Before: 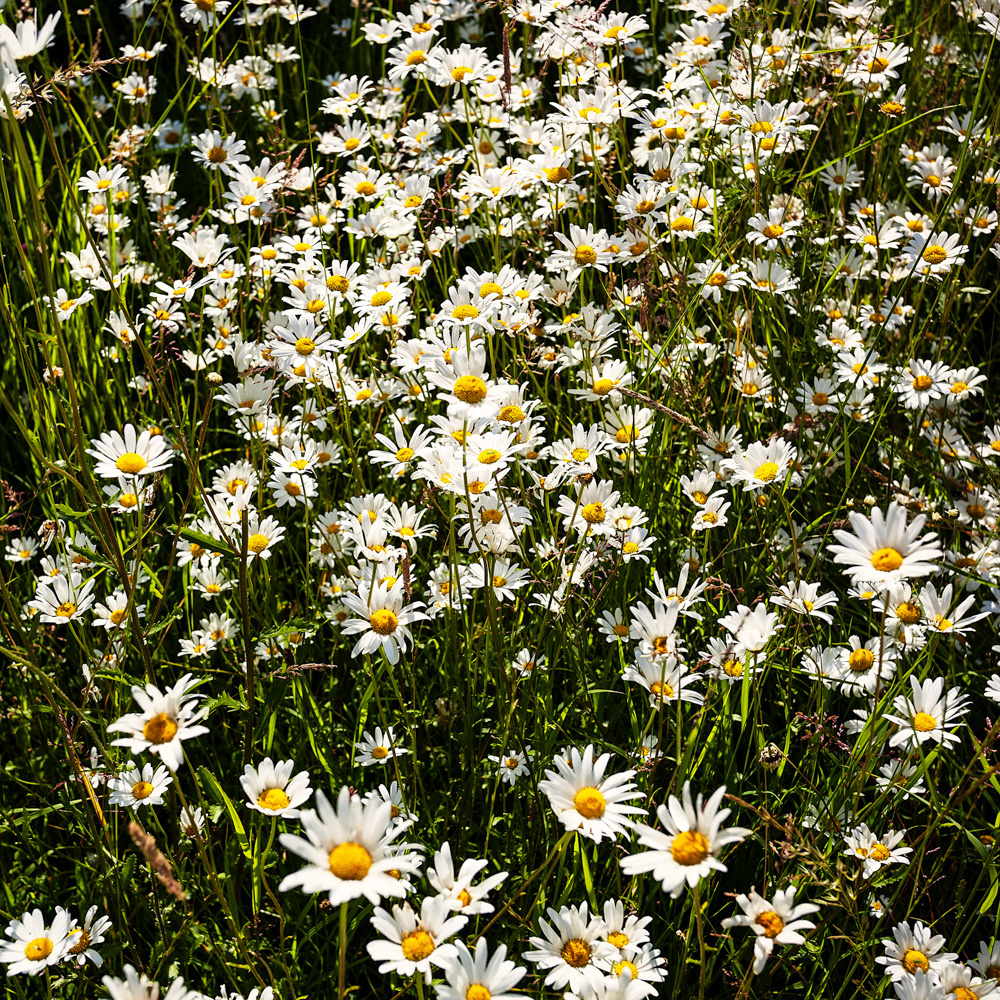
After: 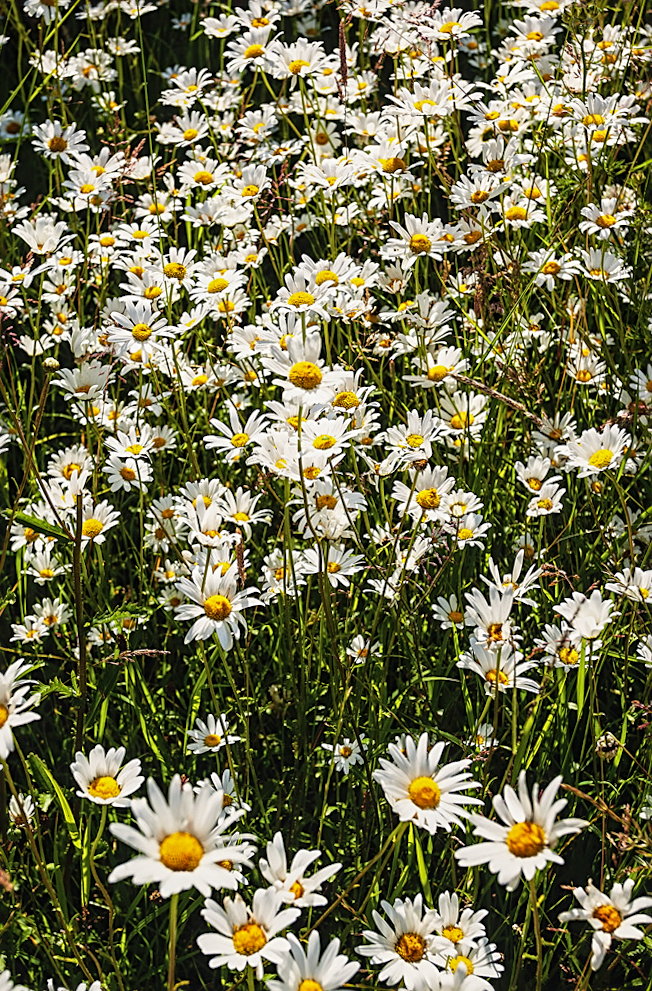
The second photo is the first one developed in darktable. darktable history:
rotate and perspective: rotation 0.226°, lens shift (vertical) -0.042, crop left 0.023, crop right 0.982, crop top 0.006, crop bottom 0.994
sharpen: radius 2.167, amount 0.381, threshold 0
crop and rotate: left 15.754%, right 17.579%
local contrast: detail 117%
